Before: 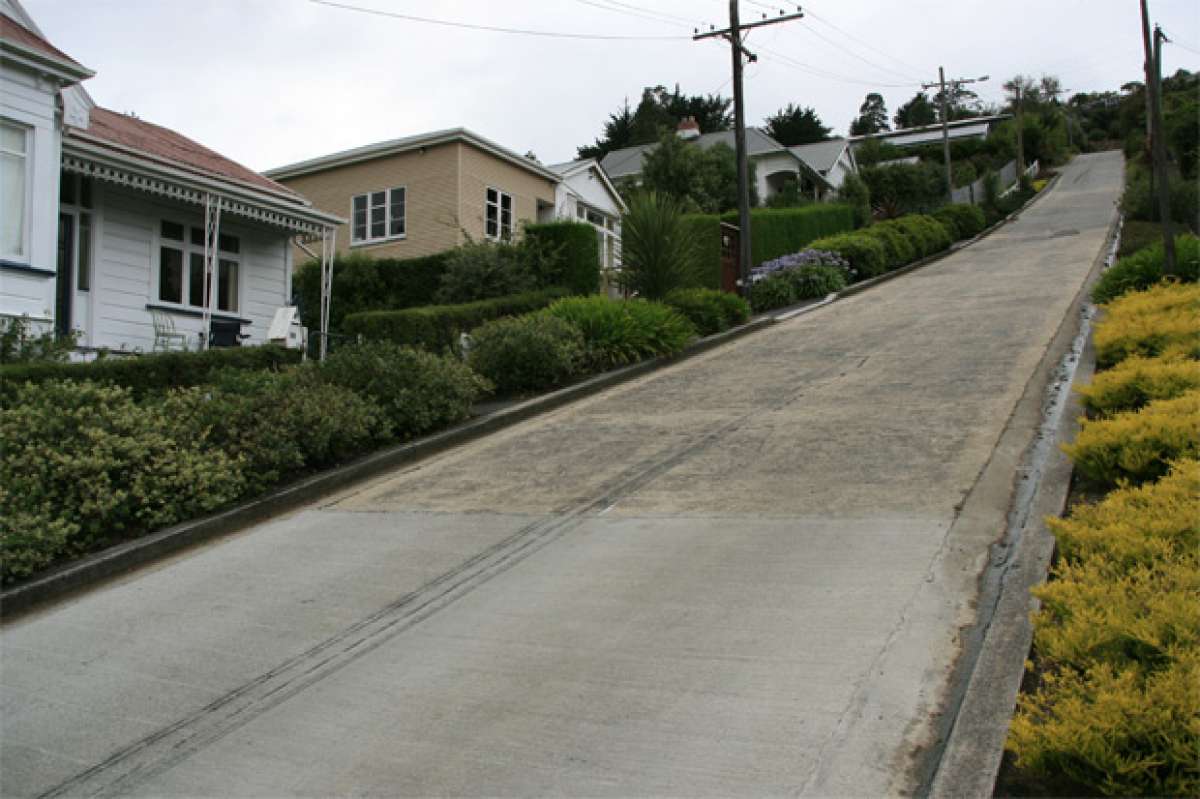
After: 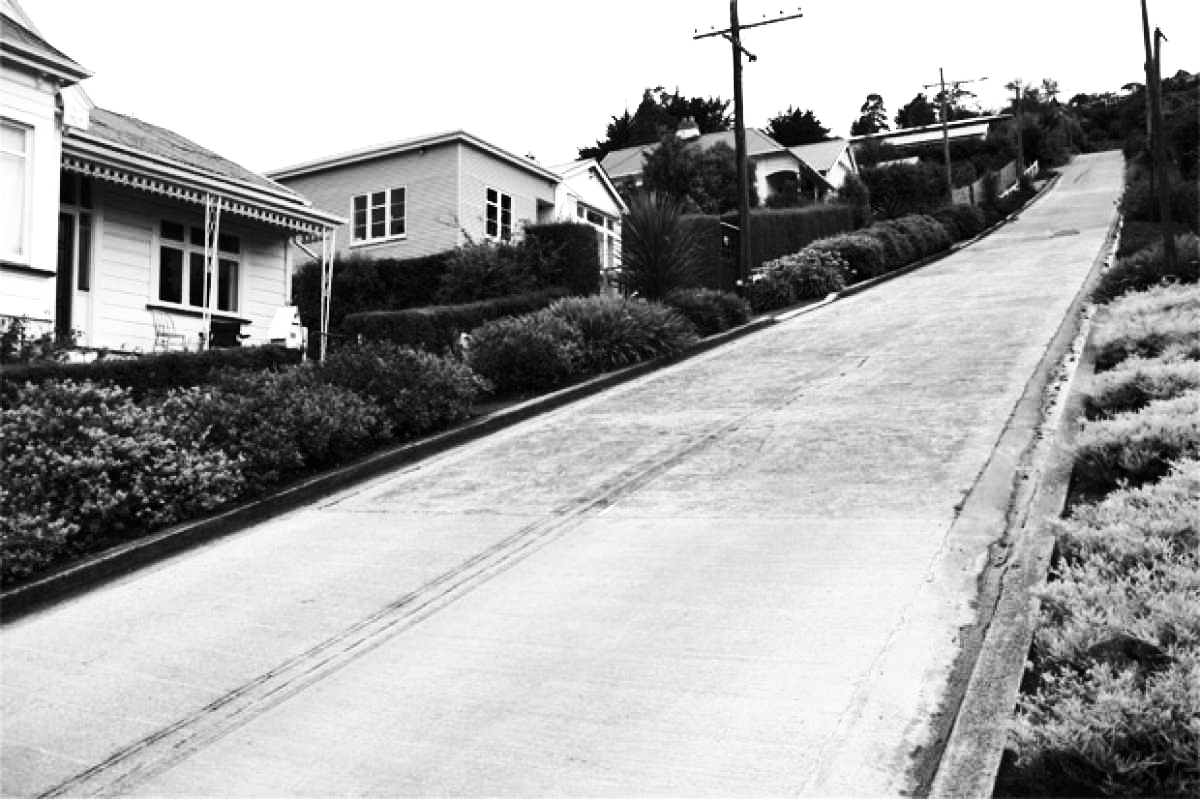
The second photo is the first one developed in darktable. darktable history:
color zones: curves: ch1 [(0, 0.292) (0.001, 0.292) (0.2, 0.264) (0.4, 0.248) (0.6, 0.248) (0.8, 0.264) (0.999, 0.292) (1, 0.292)]
contrast brightness saturation: contrast 0.32, brightness -0.08, saturation 0.17
monochrome: on, module defaults
exposure: exposure 1.089 EV, compensate highlight preservation false
